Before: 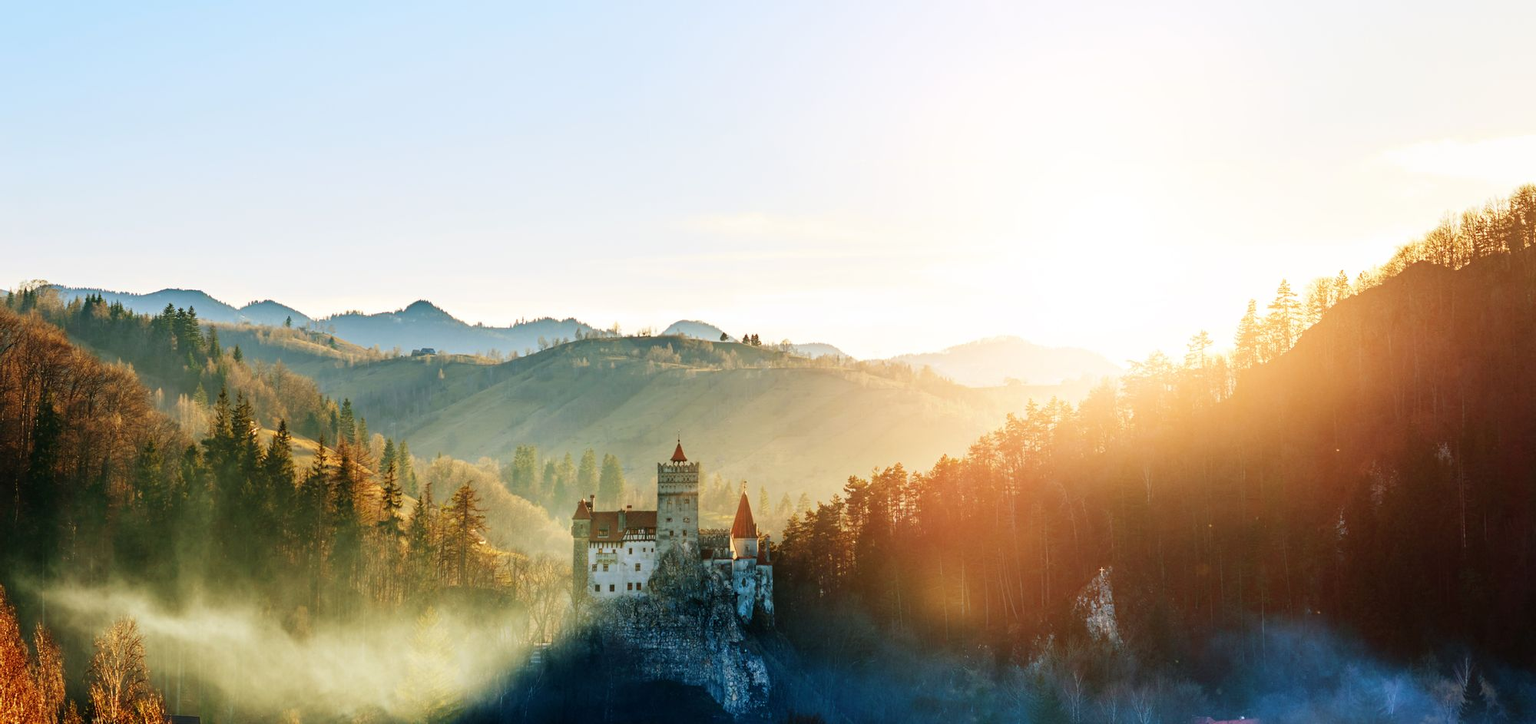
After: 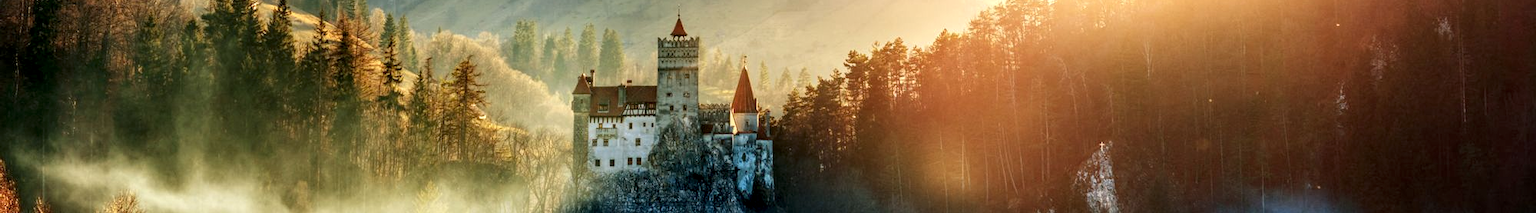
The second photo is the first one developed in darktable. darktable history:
crop and rotate: top 58.833%, bottom 11.63%
local contrast: detail 150%
